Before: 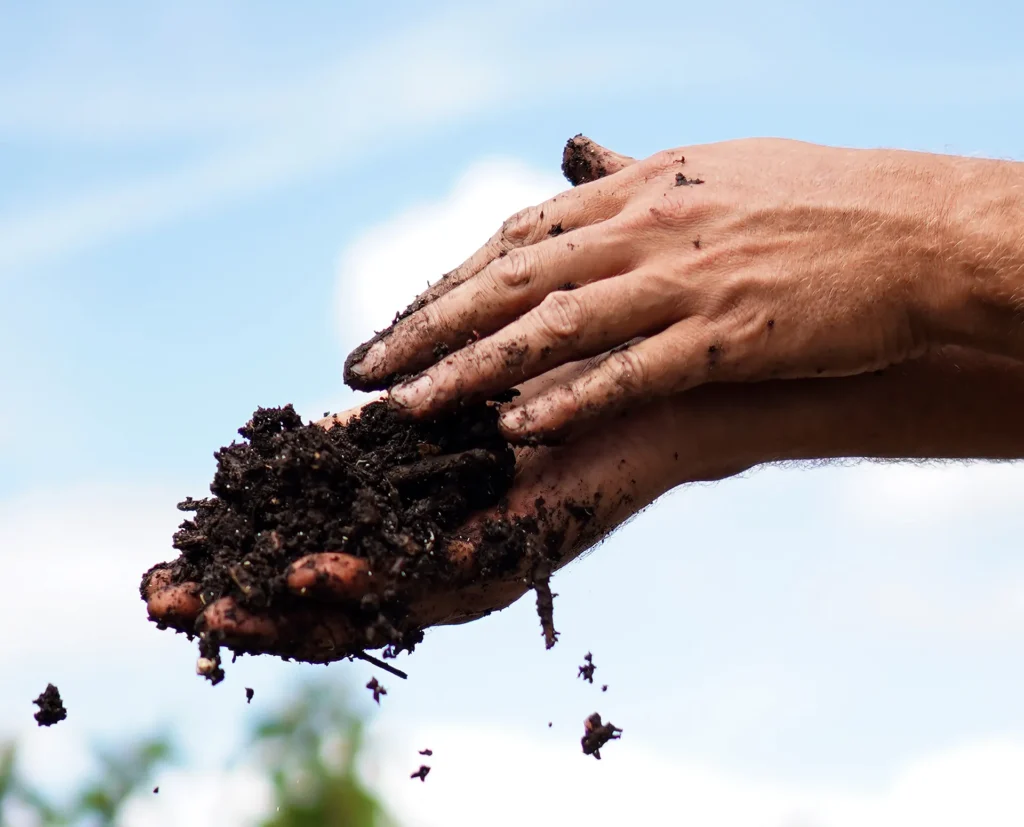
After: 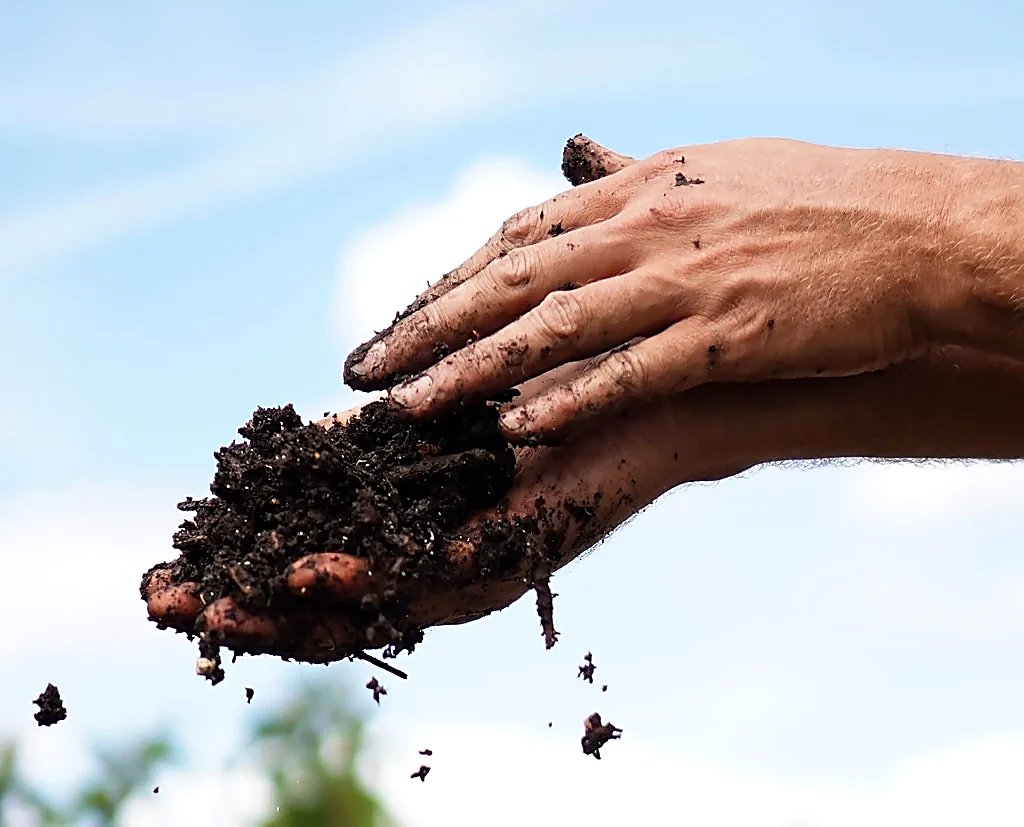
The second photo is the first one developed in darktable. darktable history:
levels: levels [0, 0.492, 0.984]
sharpen: radius 1.4, amount 1.25, threshold 0.7
